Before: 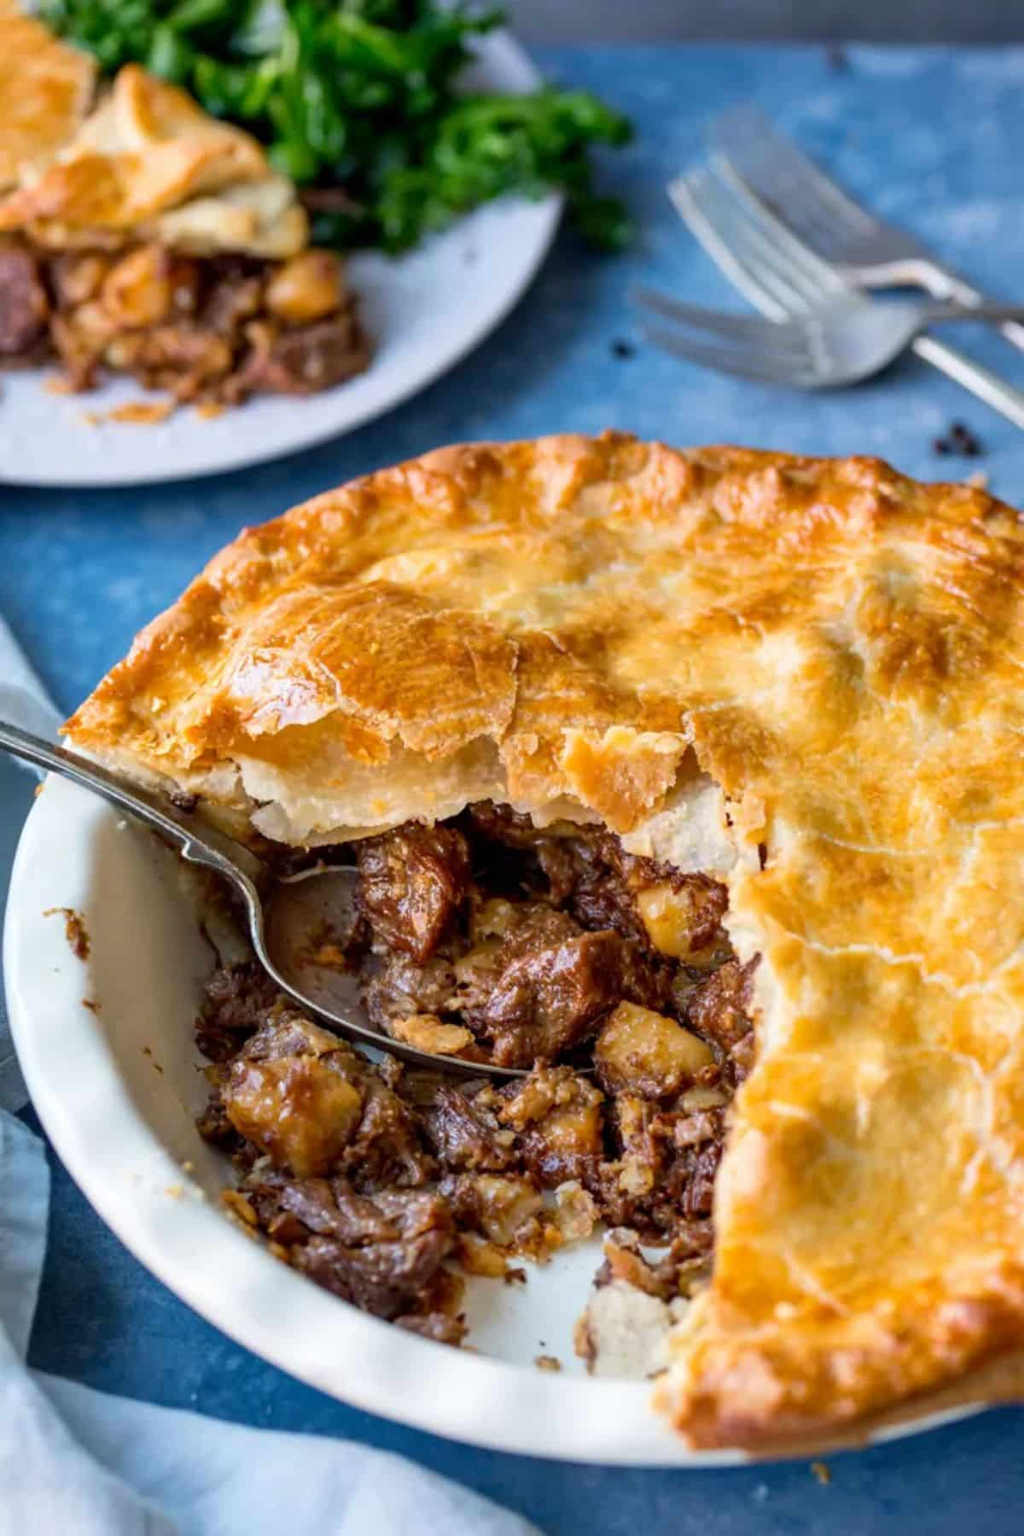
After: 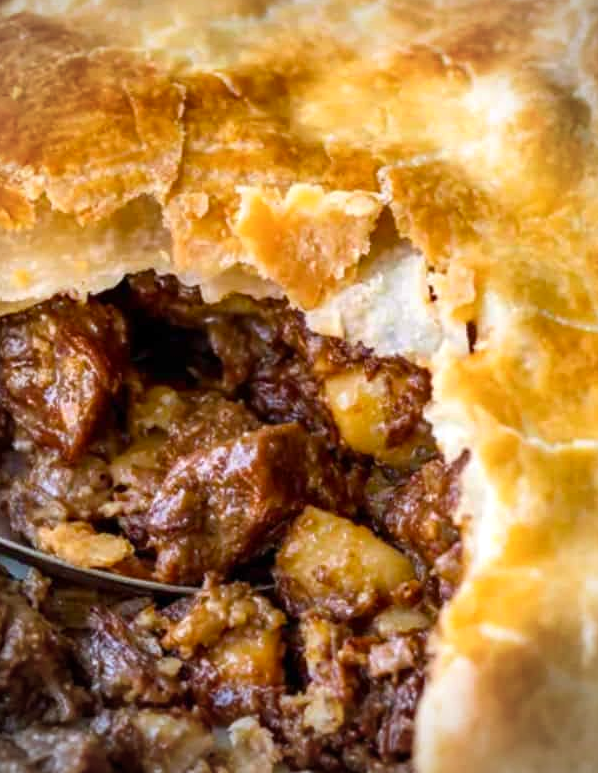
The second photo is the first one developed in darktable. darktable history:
vignetting: center (-0.032, -0.036)
crop: left 35.207%, top 37.108%, right 14.954%, bottom 19.941%
color balance rgb: highlights gain › luminance 17.045%, highlights gain › chroma 2.96%, highlights gain › hue 256.99°, linear chroma grading › shadows 19.456%, linear chroma grading › highlights 2.868%, linear chroma grading › mid-tones 10.185%, perceptual saturation grading › global saturation -3.342%
